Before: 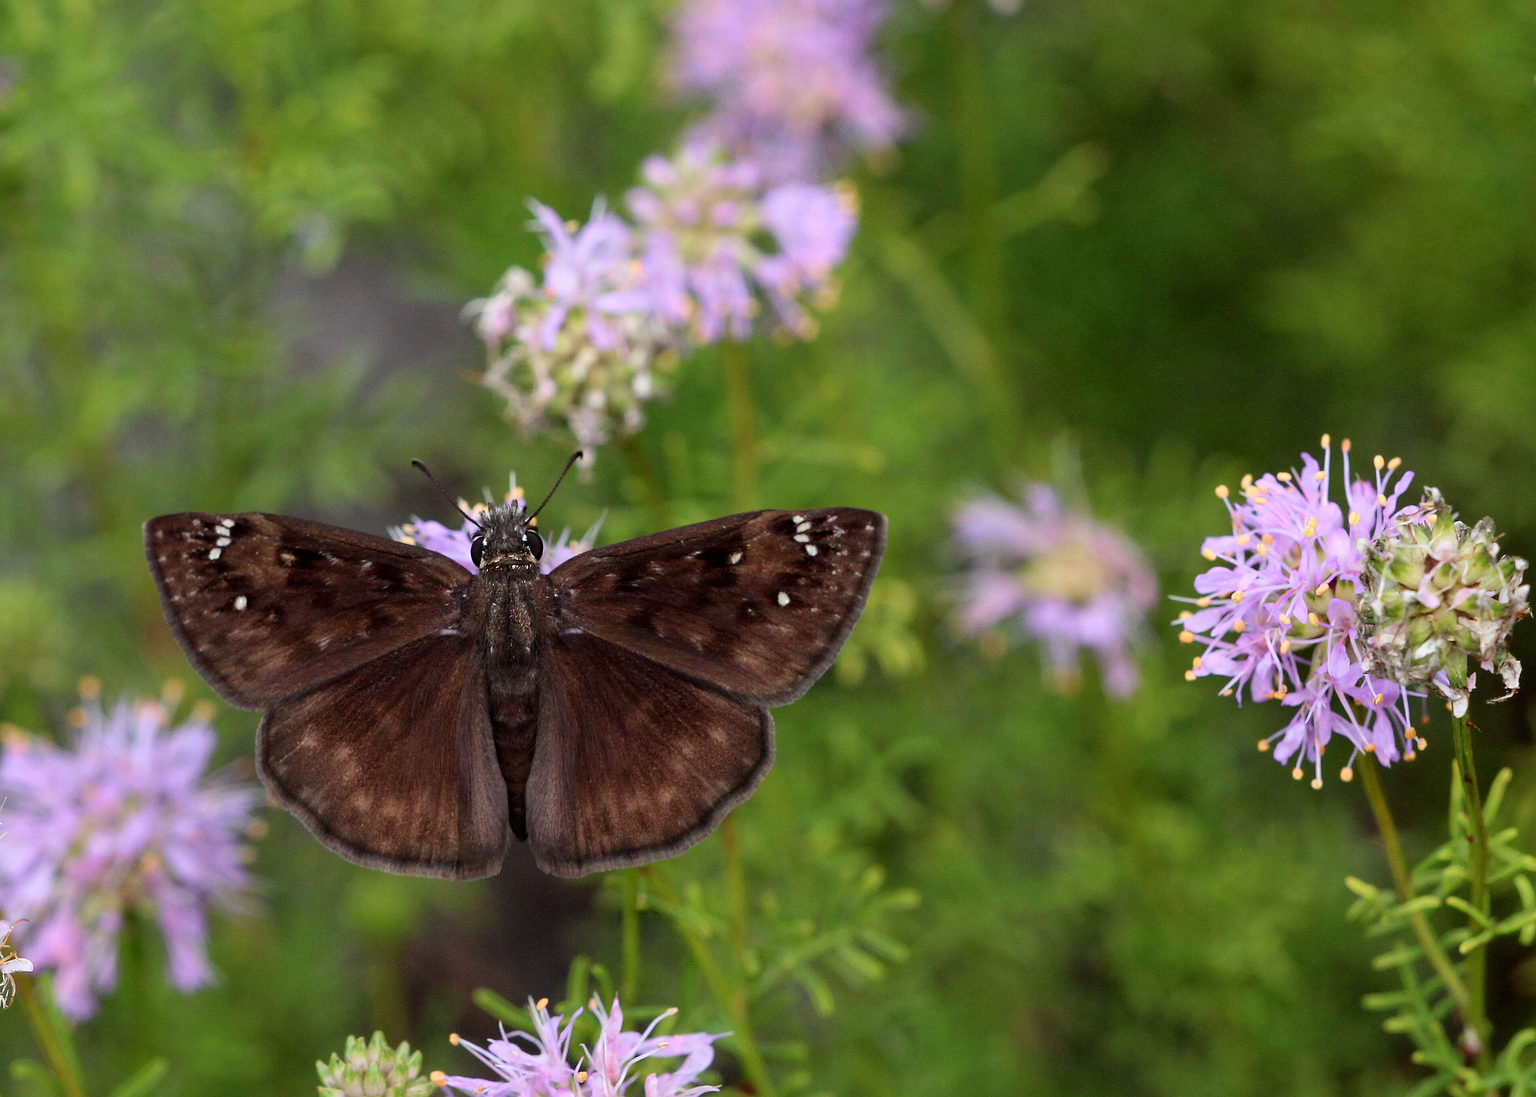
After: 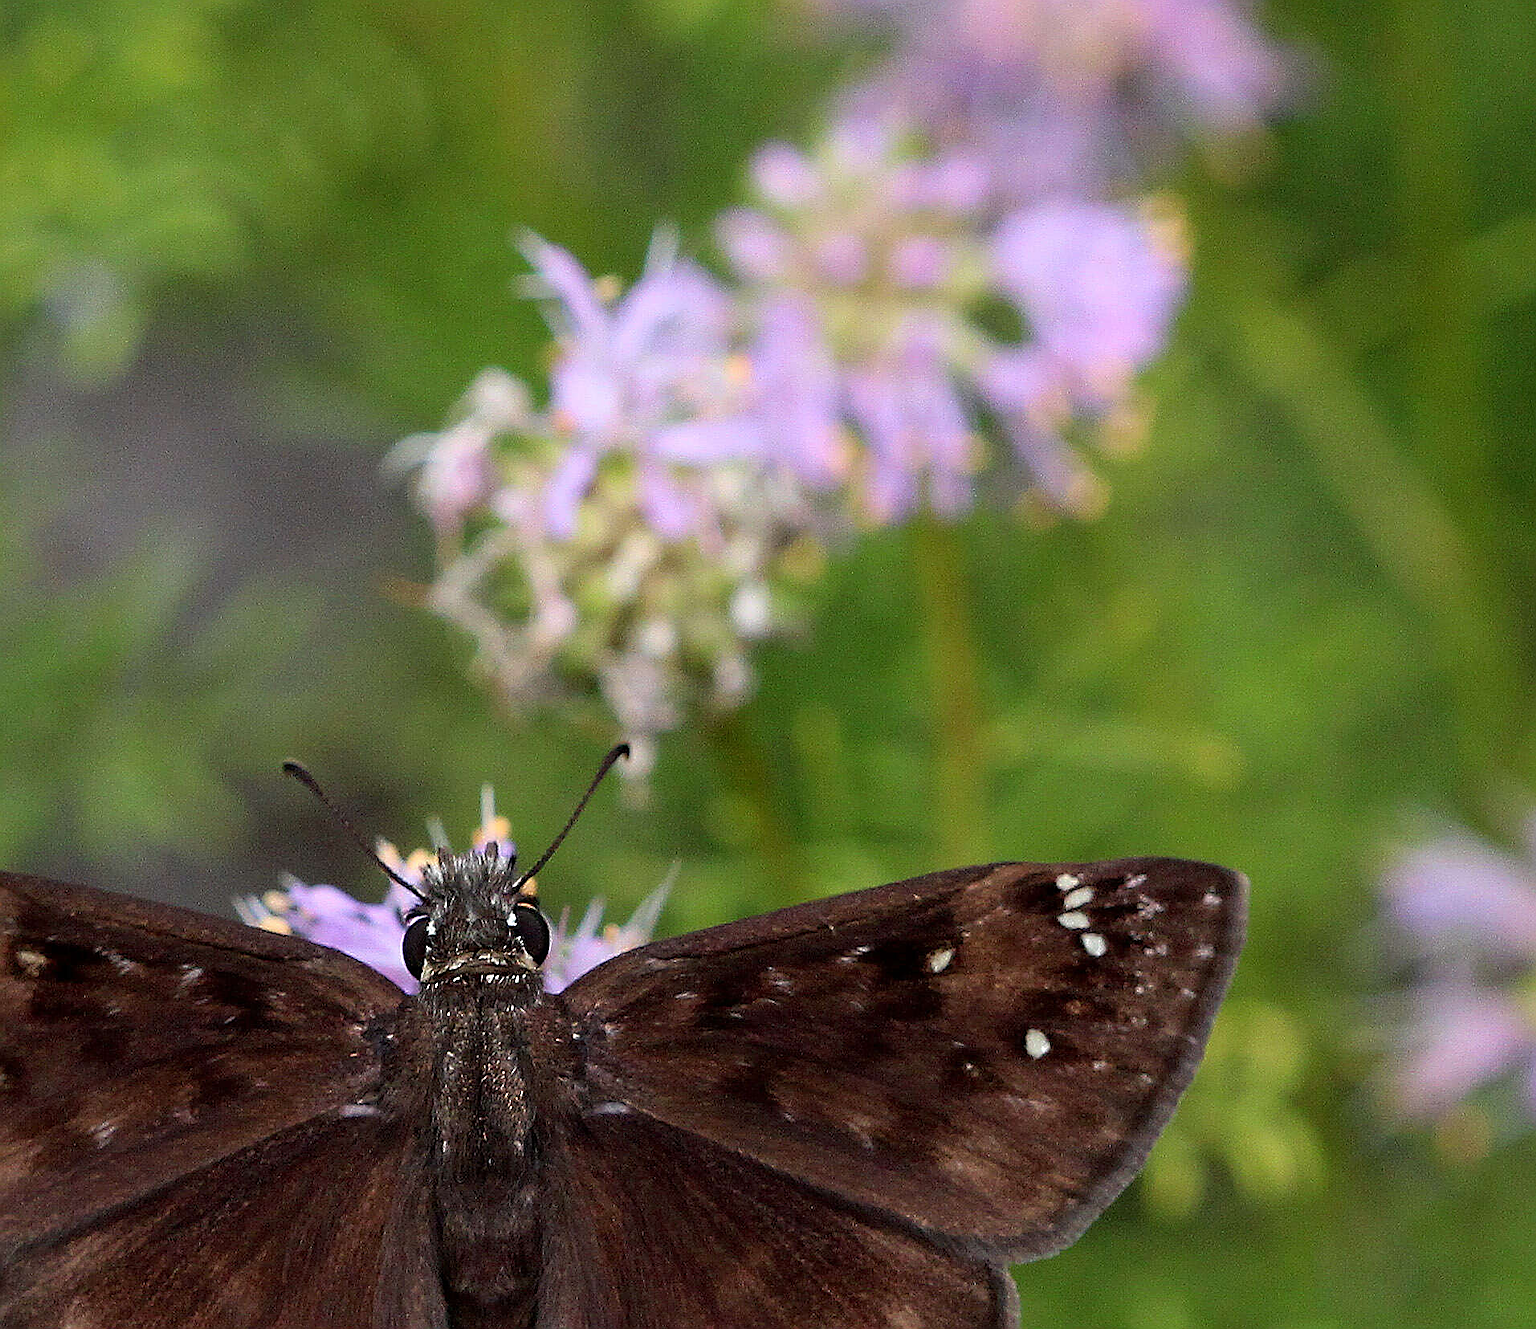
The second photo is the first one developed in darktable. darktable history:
crop: left 17.734%, top 7.749%, right 32.952%, bottom 32.507%
sharpen: radius 1.362, amount 1.265, threshold 0.784
